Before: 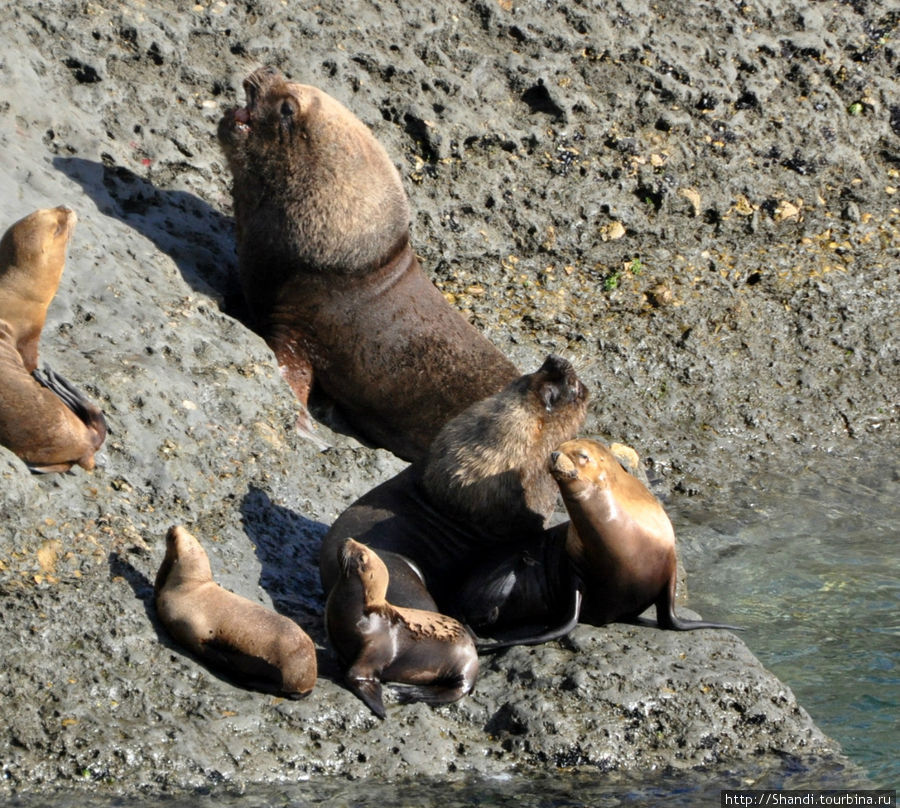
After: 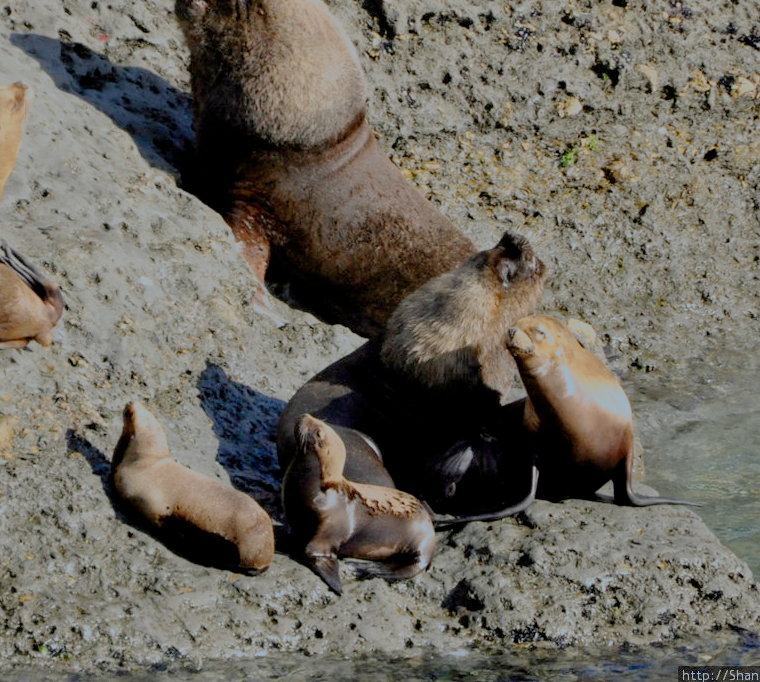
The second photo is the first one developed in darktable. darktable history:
filmic rgb: black relative exposure -7 EV, white relative exposure 6 EV, threshold 3 EV, target black luminance 0%, hardness 2.73, latitude 61.22%, contrast 0.691, highlights saturation mix 10%, shadows ↔ highlights balance -0.073%, preserve chrominance no, color science v4 (2020), iterations of high-quality reconstruction 10, contrast in shadows soft, contrast in highlights soft, enable highlight reconstruction true
crop and rotate: left 4.842%, top 15.51%, right 10.668%
split-toning: shadows › hue 351.18°, shadows › saturation 0.86, highlights › hue 218.82°, highlights › saturation 0.73, balance -19.167
